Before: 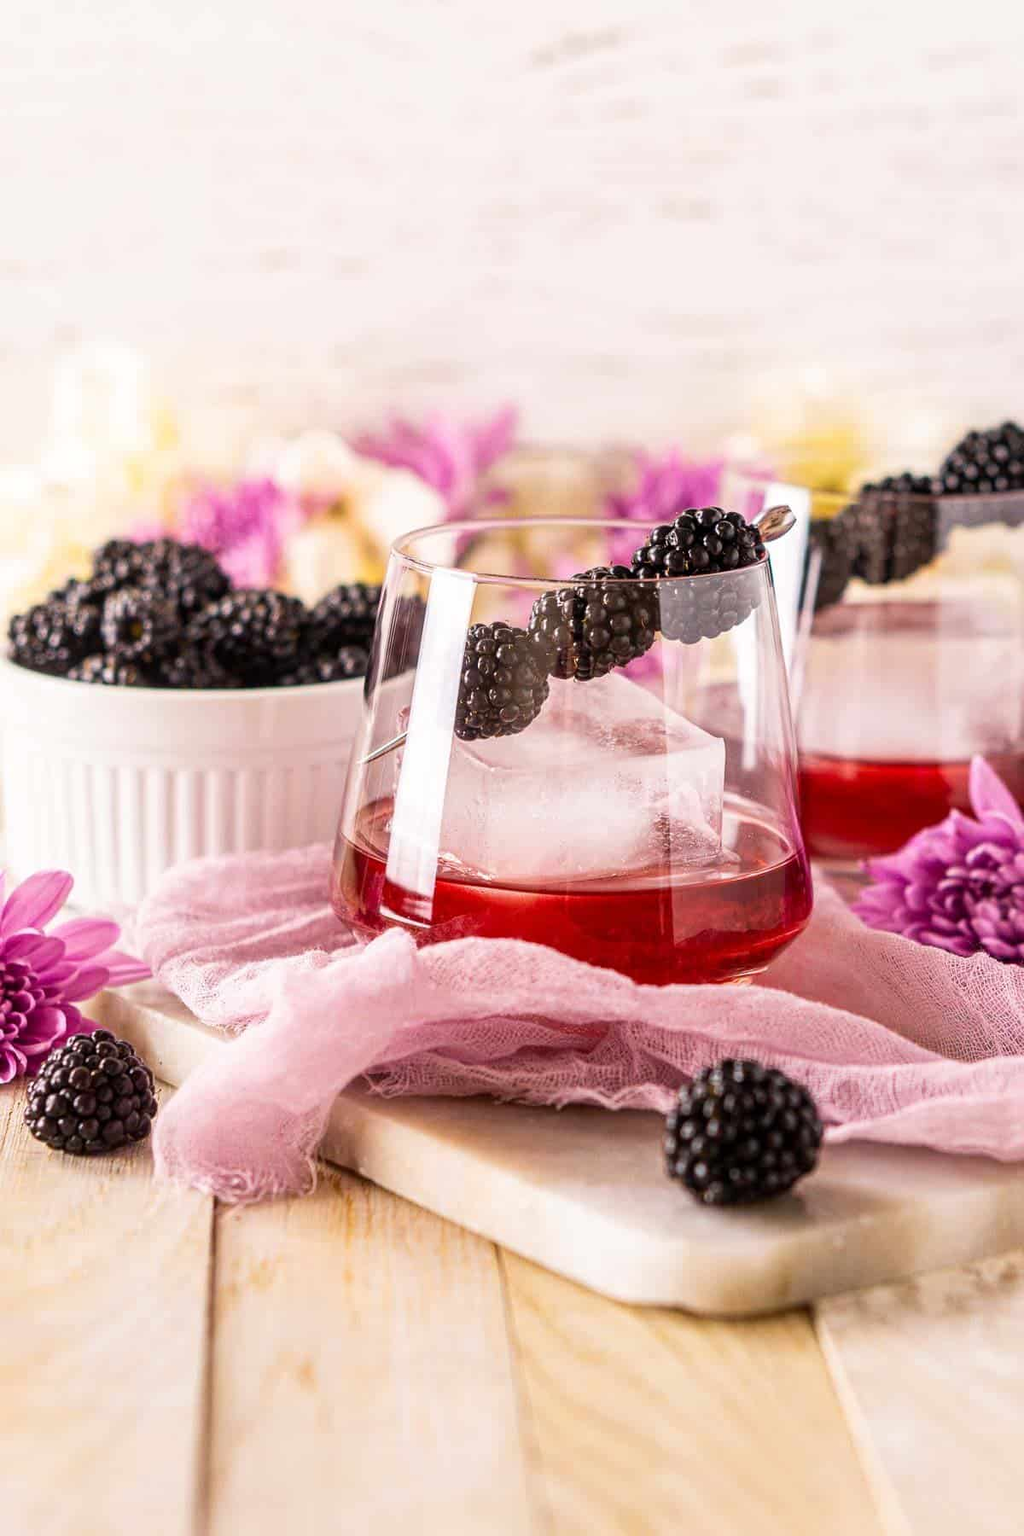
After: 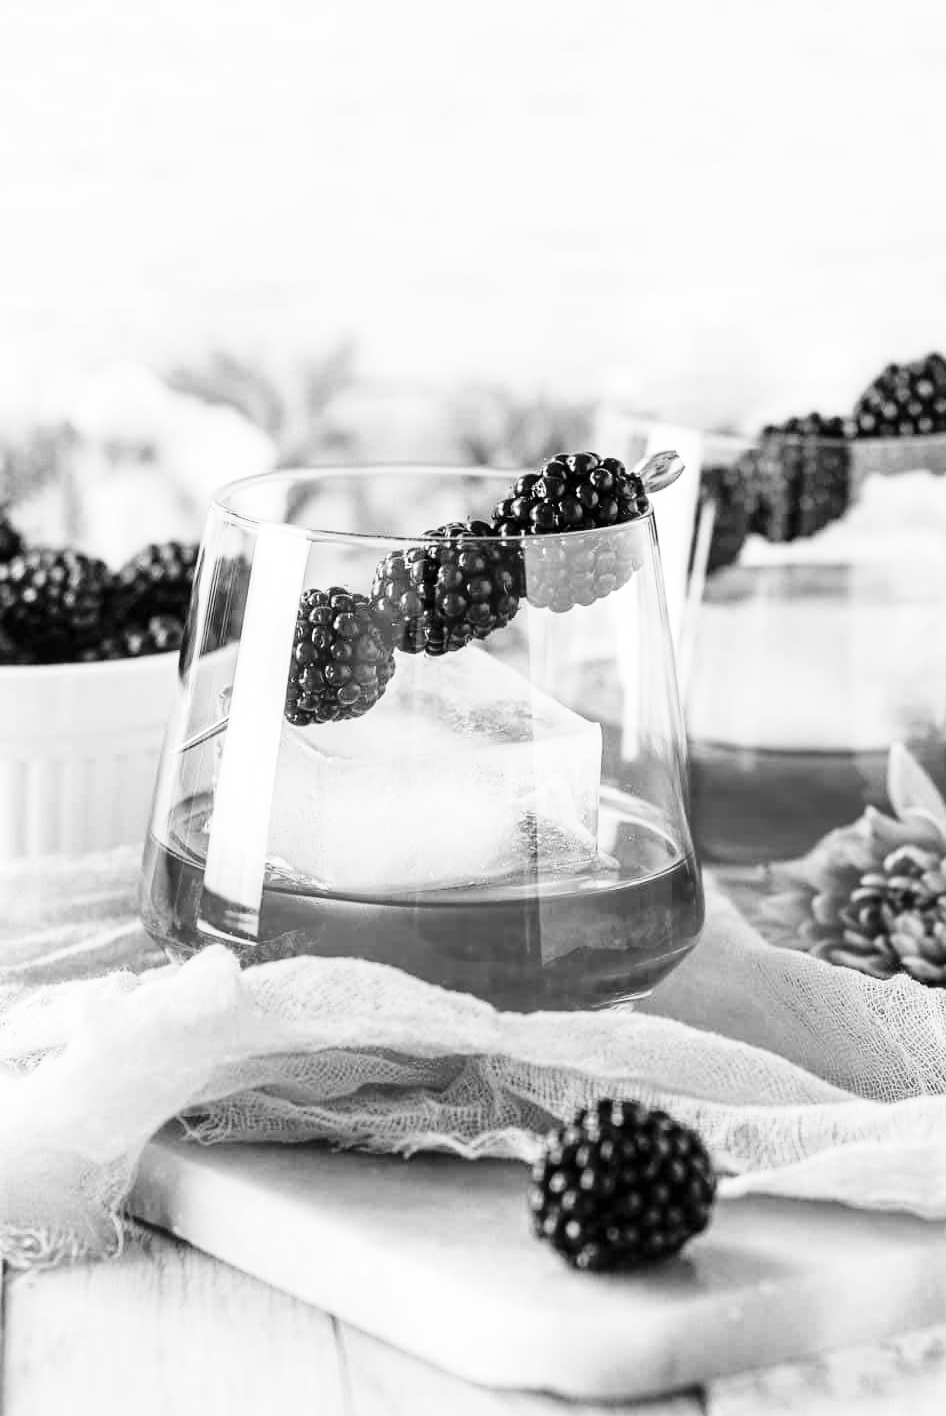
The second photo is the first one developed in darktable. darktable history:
crop and rotate: left 20.74%, top 7.912%, right 0.375%, bottom 13.378%
base curve: curves: ch0 [(0, 0) (0.028, 0.03) (0.121, 0.232) (0.46, 0.748) (0.859, 0.968) (1, 1)], preserve colors none
monochrome: on, module defaults
